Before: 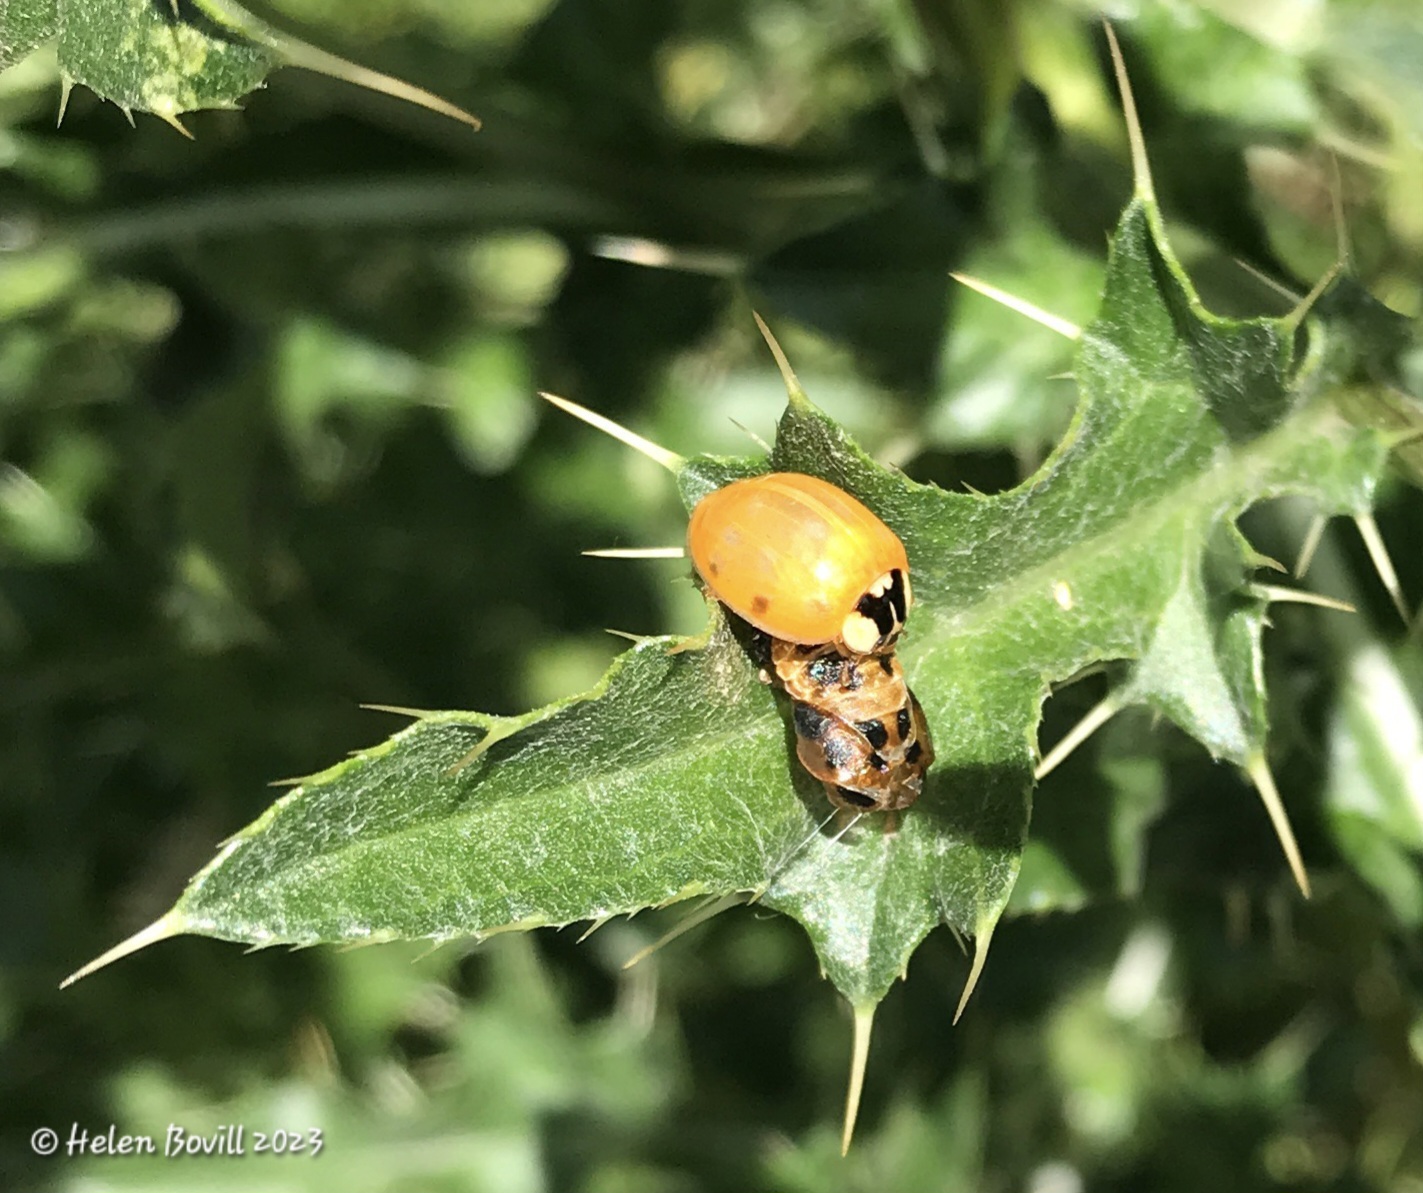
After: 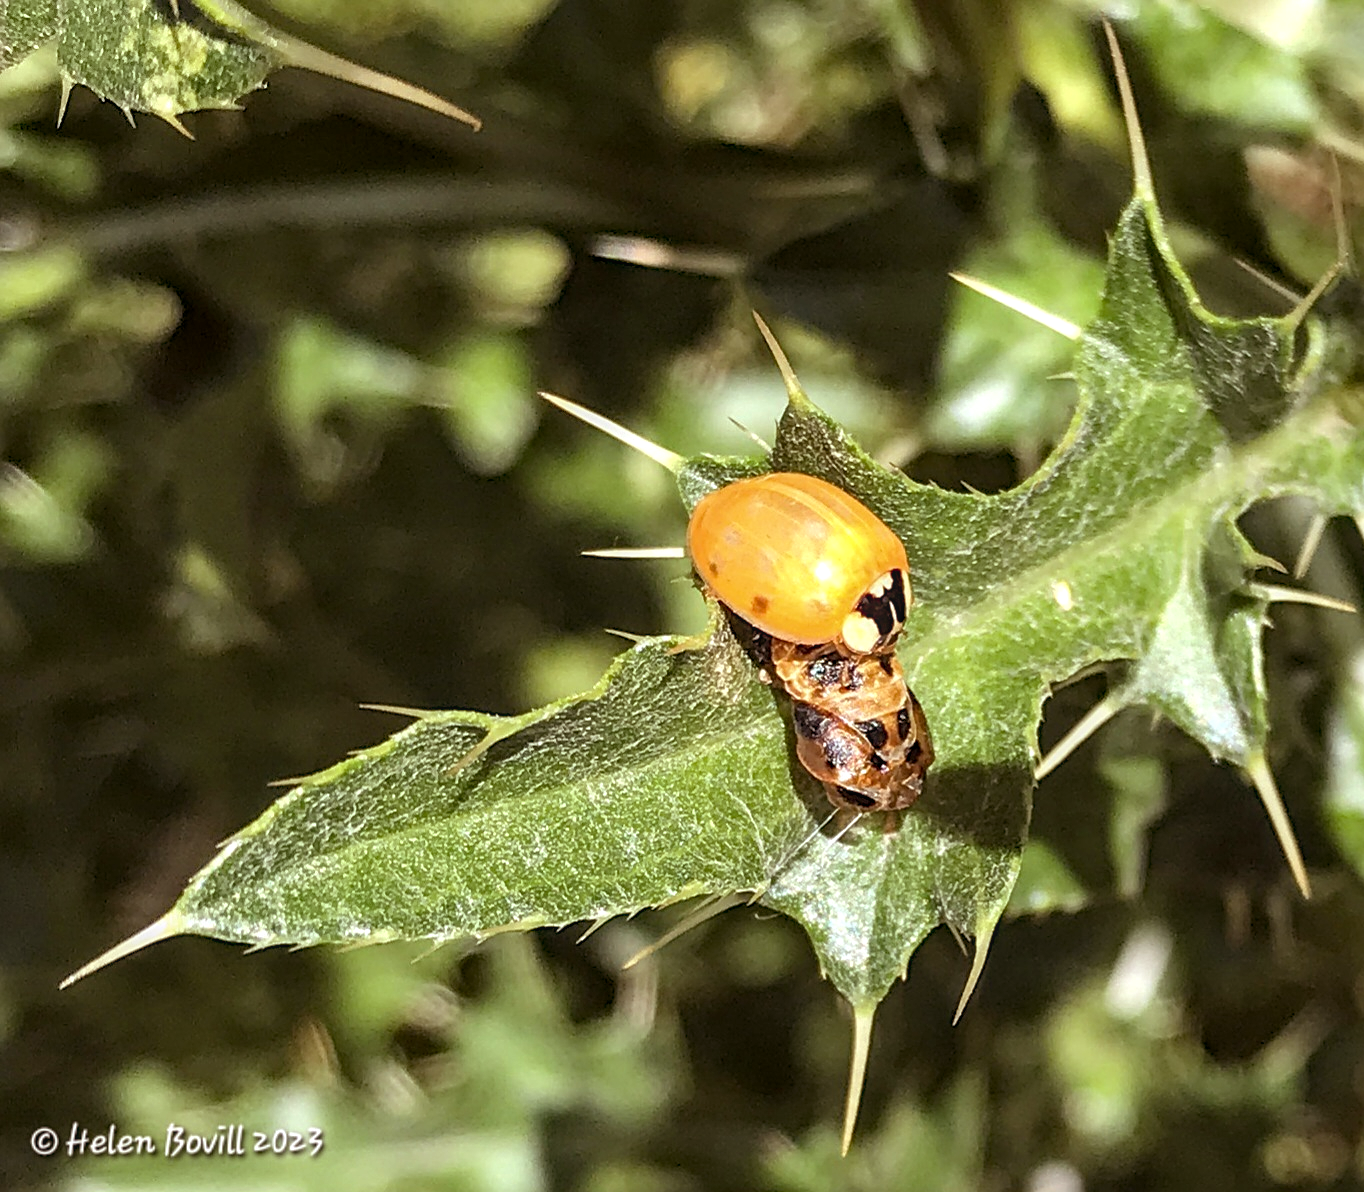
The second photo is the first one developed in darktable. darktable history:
crop: right 4.126%, bottom 0.031%
local contrast: on, module defaults
rgb levels: mode RGB, independent channels, levels [[0, 0.474, 1], [0, 0.5, 1], [0, 0.5, 1]]
haze removal: strength 0.29, distance 0.25, compatibility mode true, adaptive false
sharpen: on, module defaults
